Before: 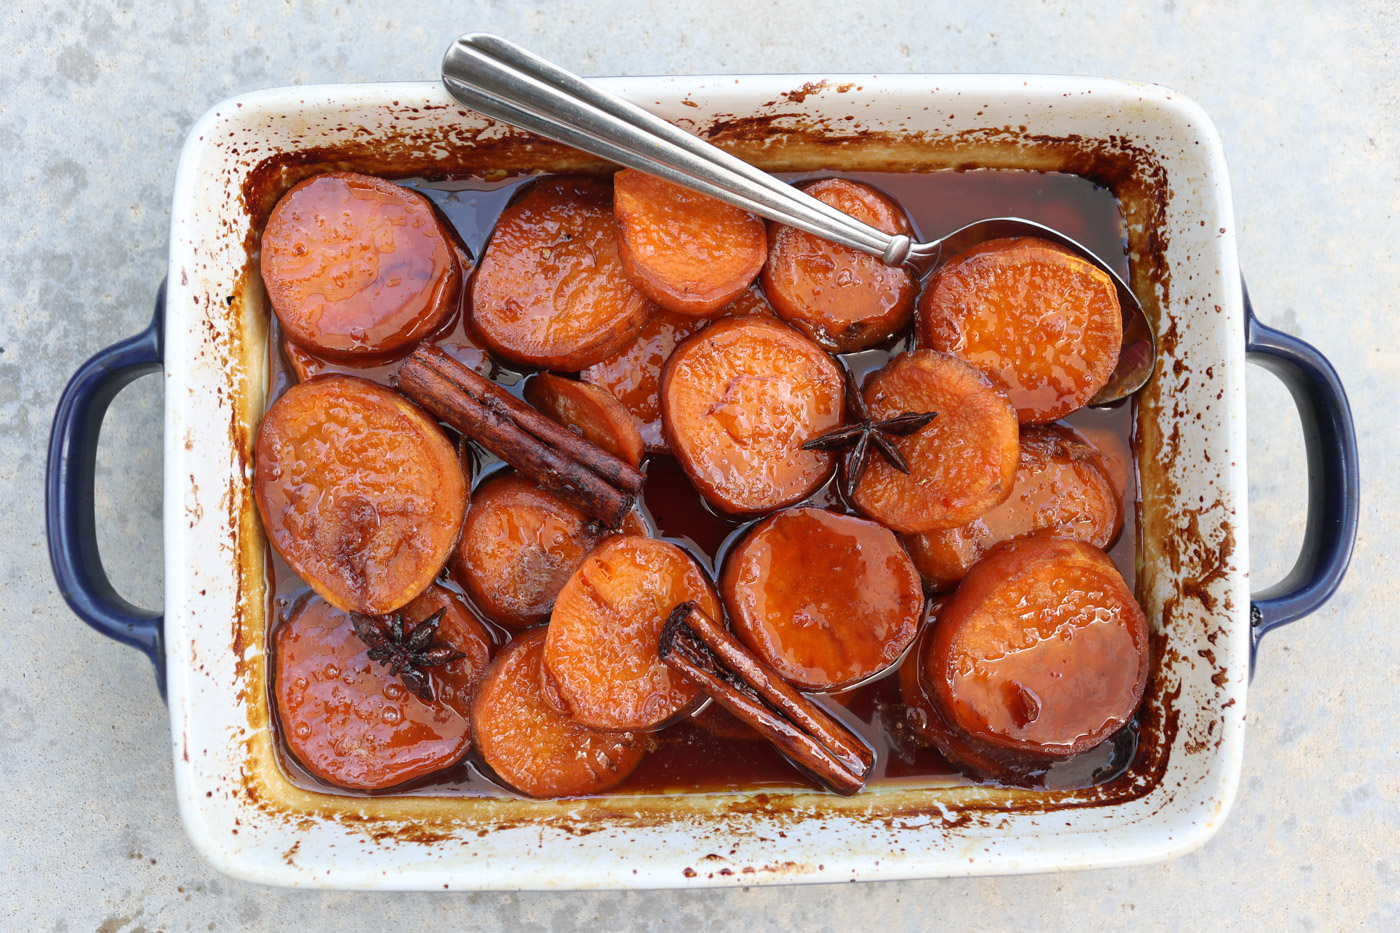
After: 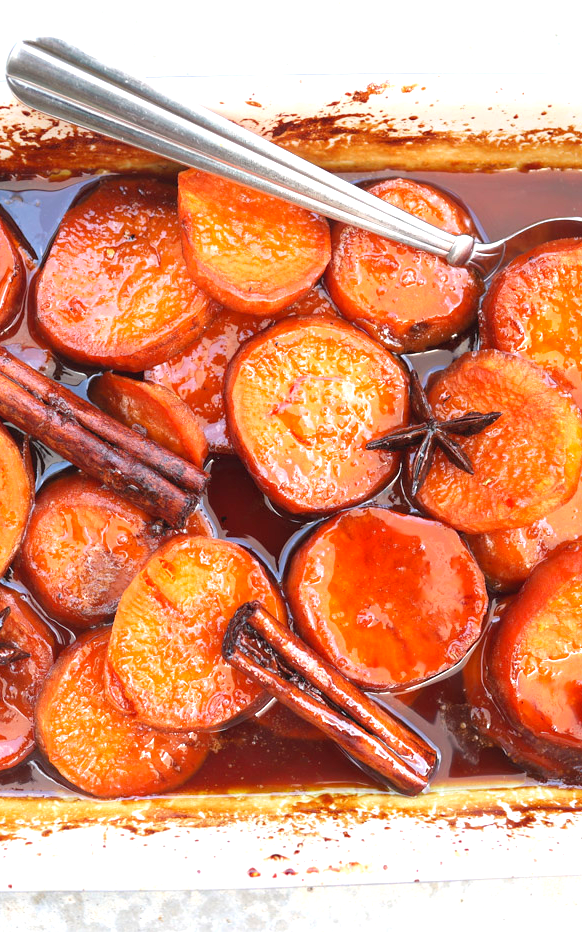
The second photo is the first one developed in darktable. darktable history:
contrast brightness saturation: contrast 0.033, brightness 0.066, saturation 0.134
crop: left 31.162%, right 27.197%
exposure: black level correction 0, exposure 0.929 EV, compensate exposure bias true, compensate highlight preservation false
